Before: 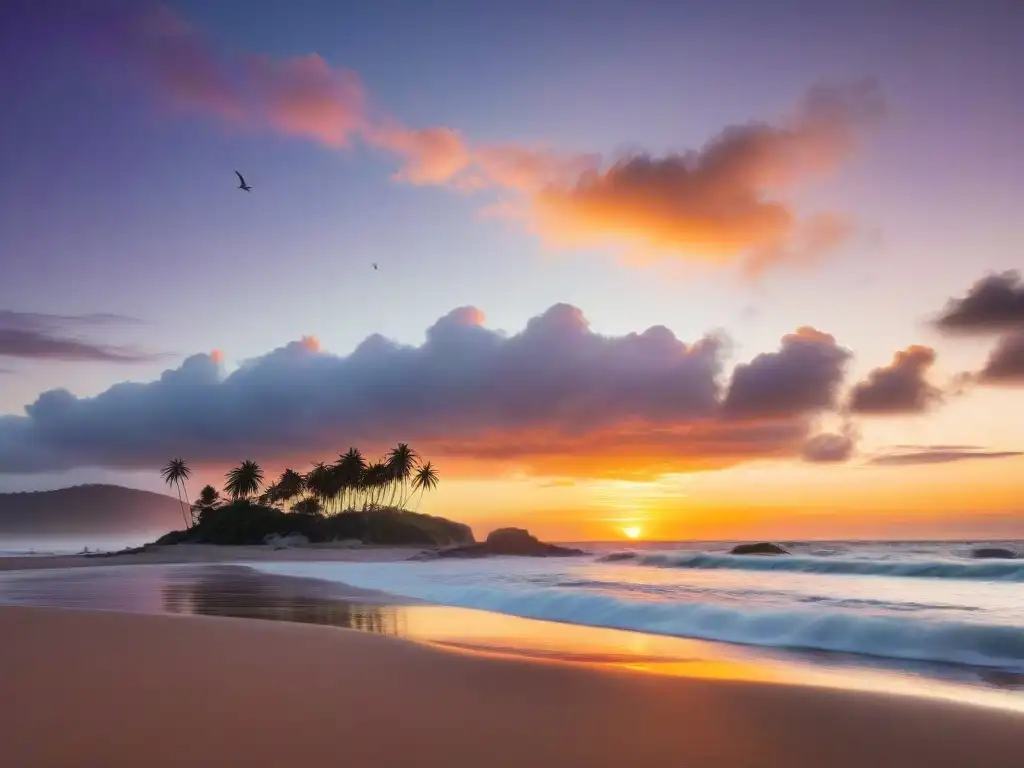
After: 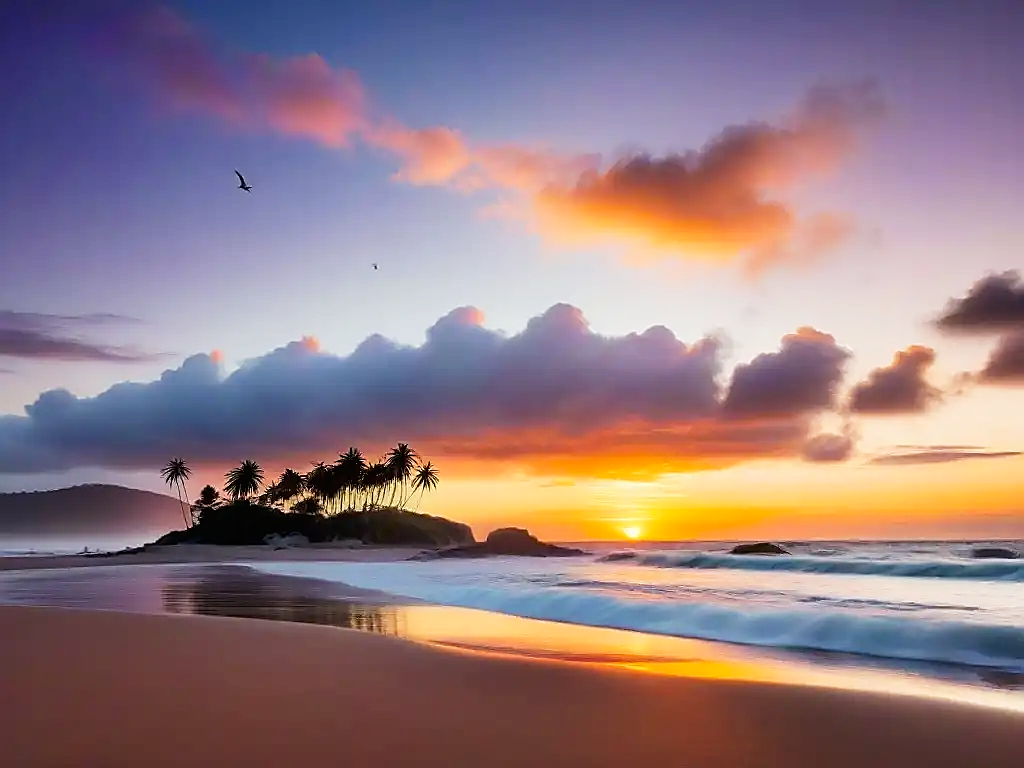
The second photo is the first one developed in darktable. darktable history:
sharpen: radius 1.373, amount 1.254, threshold 0.746
tone curve: curves: ch0 [(0, 0) (0.118, 0.034) (0.182, 0.124) (0.265, 0.214) (0.504, 0.508) (0.783, 0.825) (1, 1)], preserve colors none
